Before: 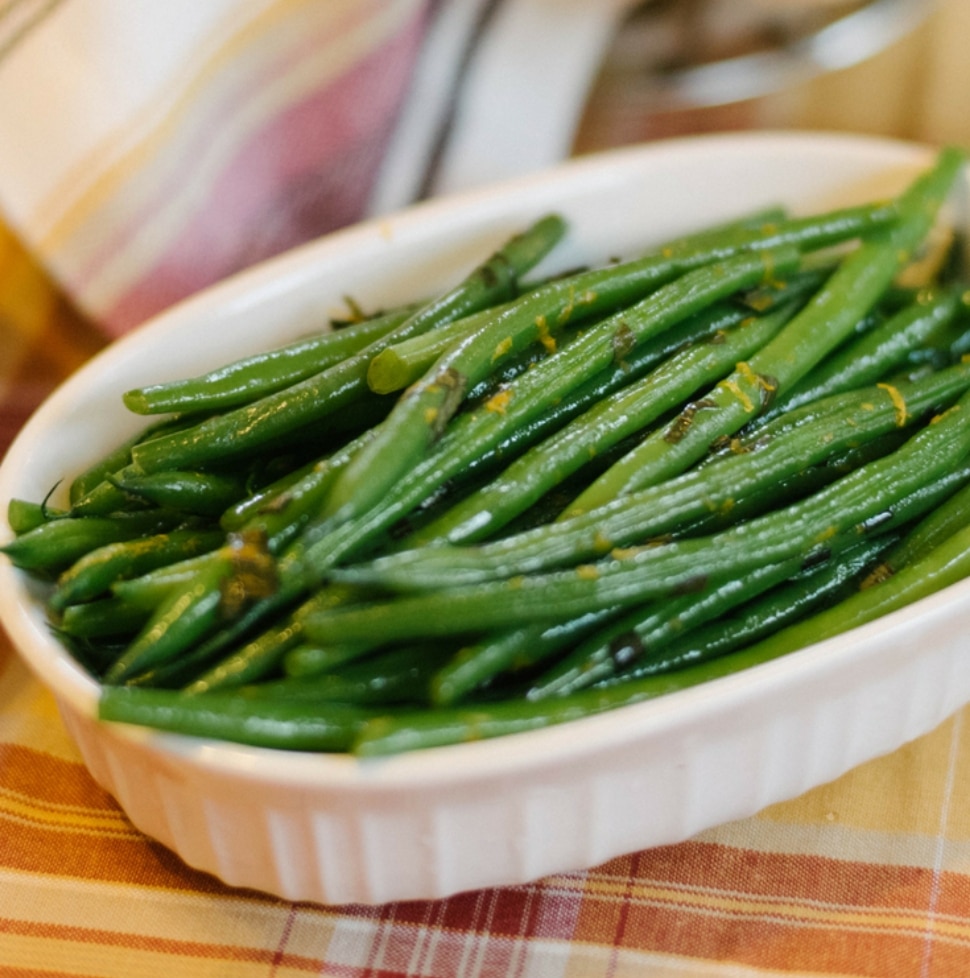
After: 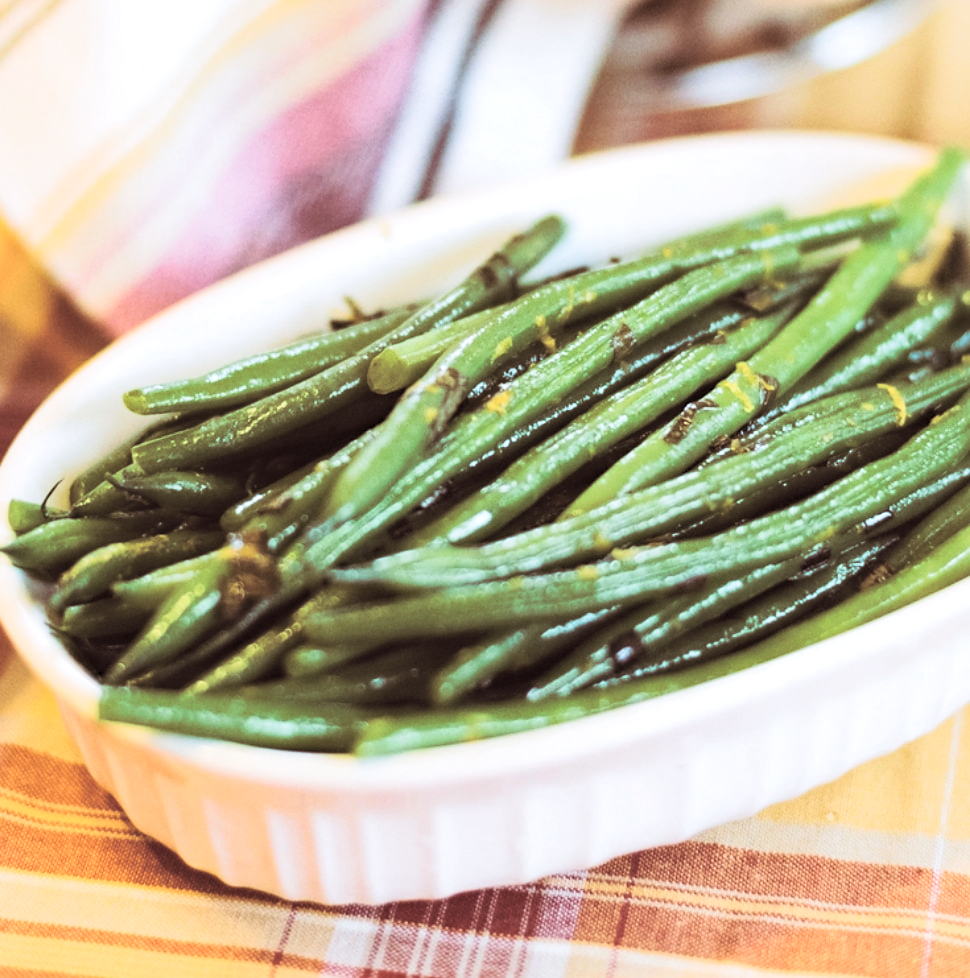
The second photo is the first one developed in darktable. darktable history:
contrast brightness saturation: contrast 0.39, brightness 0.53
haze removal: compatibility mode true, adaptive false
sharpen: radius 1
color calibration: illuminant as shot in camera, x 0.366, y 0.378, temperature 4425.7 K, saturation algorithm version 1 (2020)
split-toning: shadows › saturation 0.41, highlights › saturation 0, compress 33.55%
